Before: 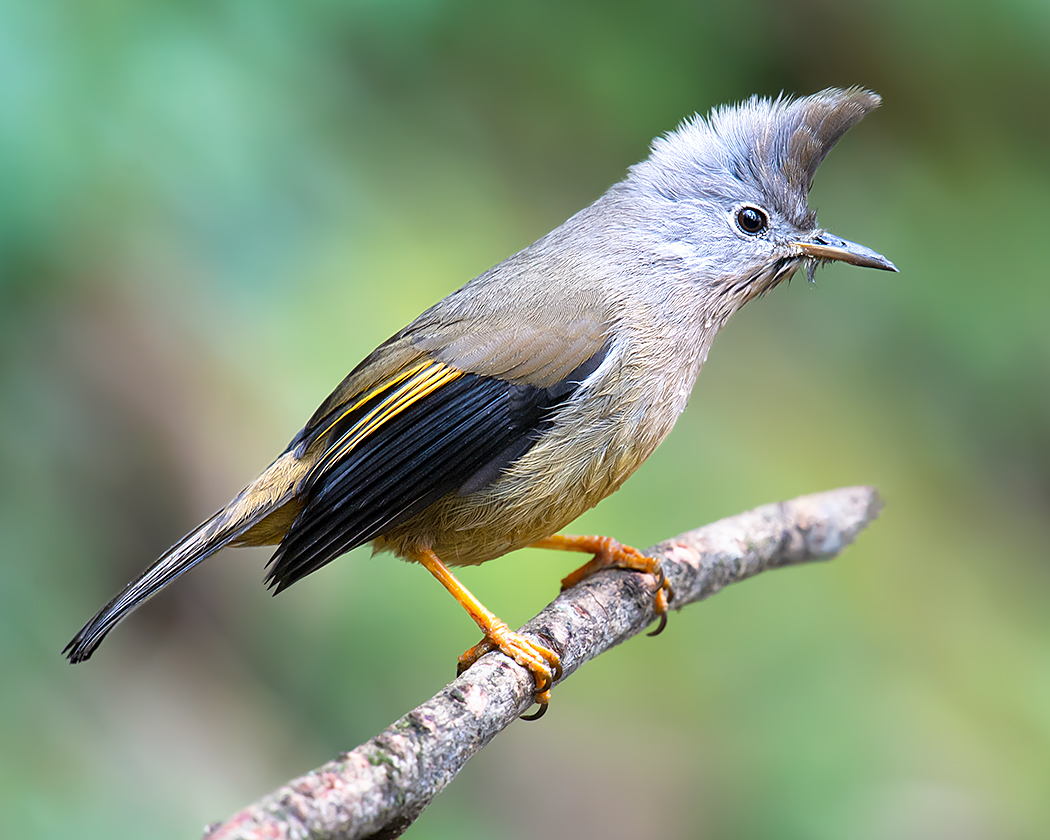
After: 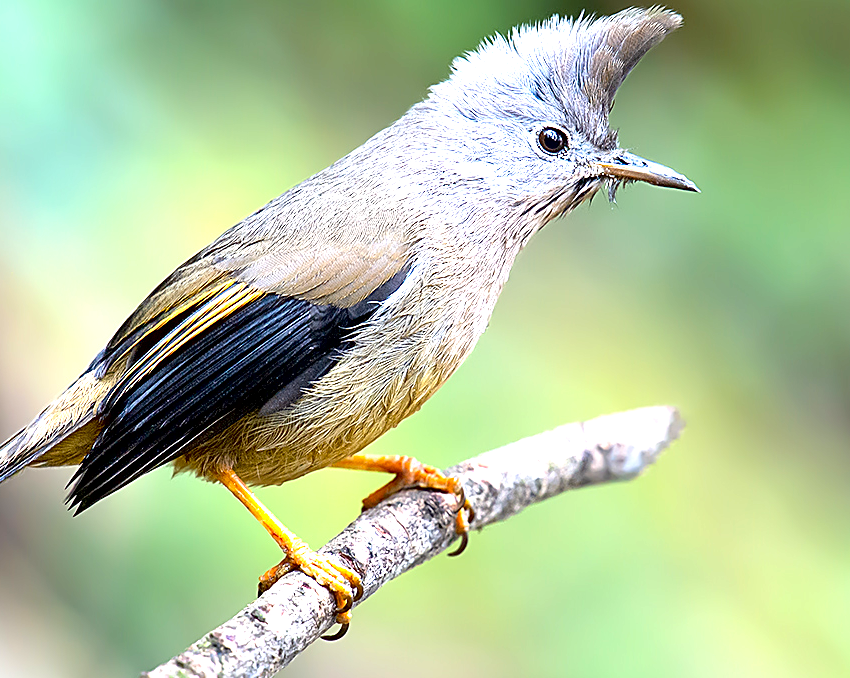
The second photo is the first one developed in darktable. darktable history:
exposure: black level correction 0.008, exposure 0.968 EV, compensate exposure bias true, compensate highlight preservation false
crop: left 19.024%, top 9.634%, right 0%, bottom 9.555%
contrast brightness saturation: contrast 0.055
sharpen: on, module defaults
